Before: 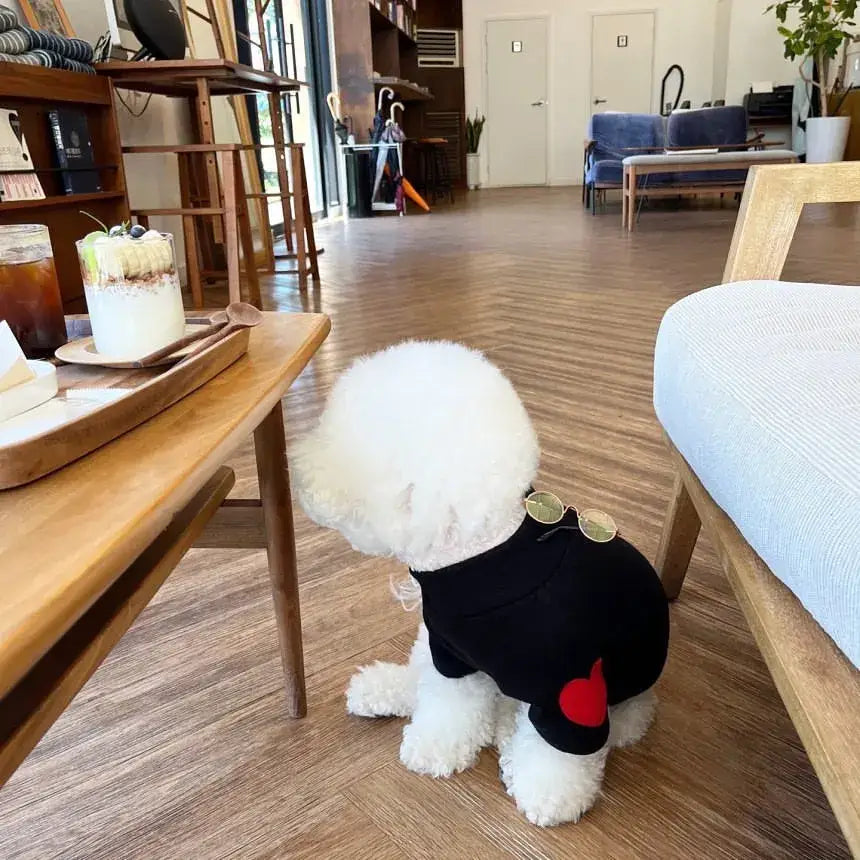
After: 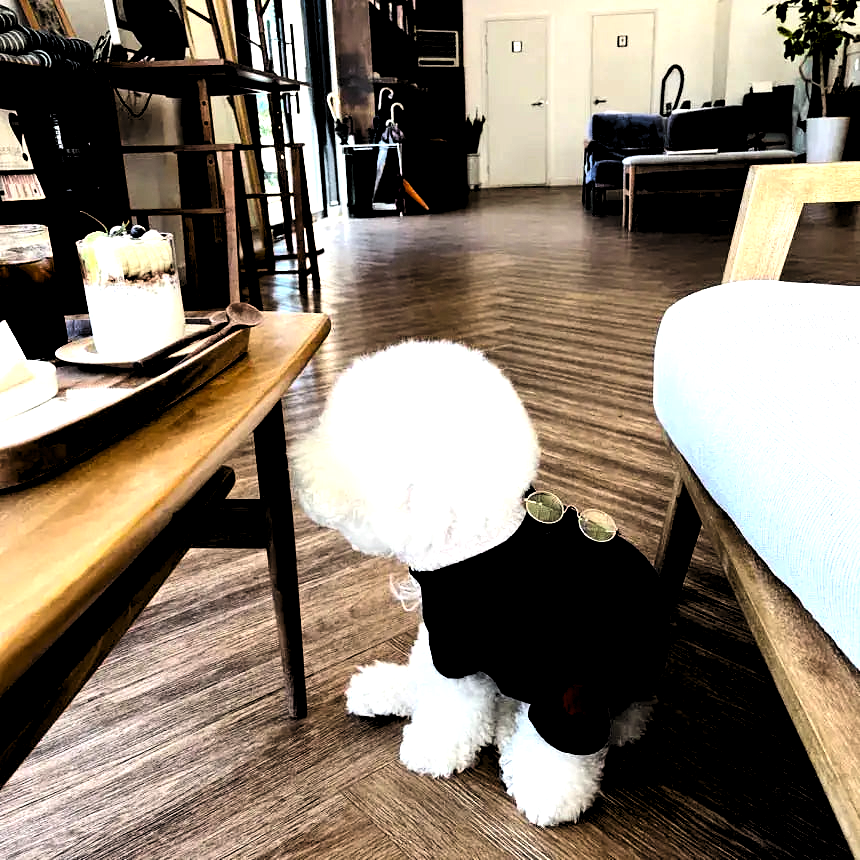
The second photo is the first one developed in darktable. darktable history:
contrast brightness saturation: contrast 0.24, brightness -0.24, saturation 0.14
exposure: exposure -0.151 EV, compensate highlight preservation false
levels: levels [0.182, 0.542, 0.902]
rgb levels: levels [[0.01, 0.419, 0.839], [0, 0.5, 1], [0, 0.5, 1]]
tone equalizer: on, module defaults
